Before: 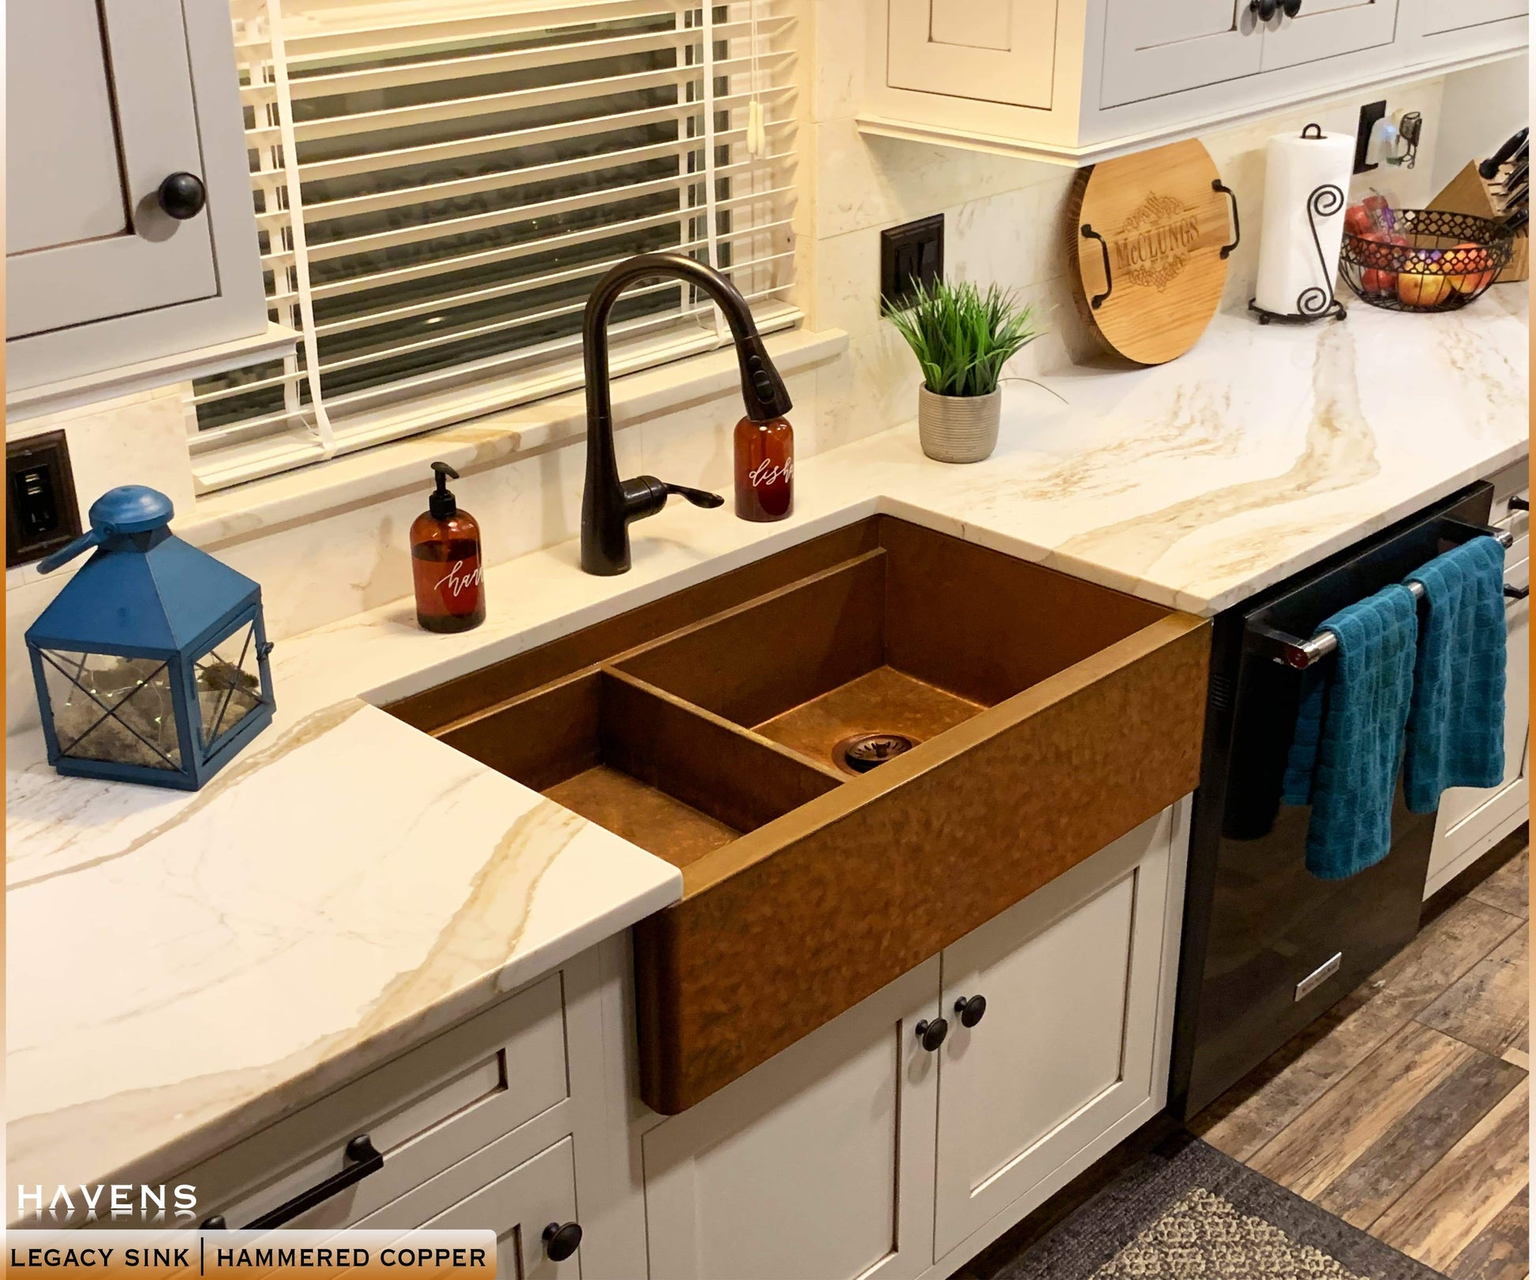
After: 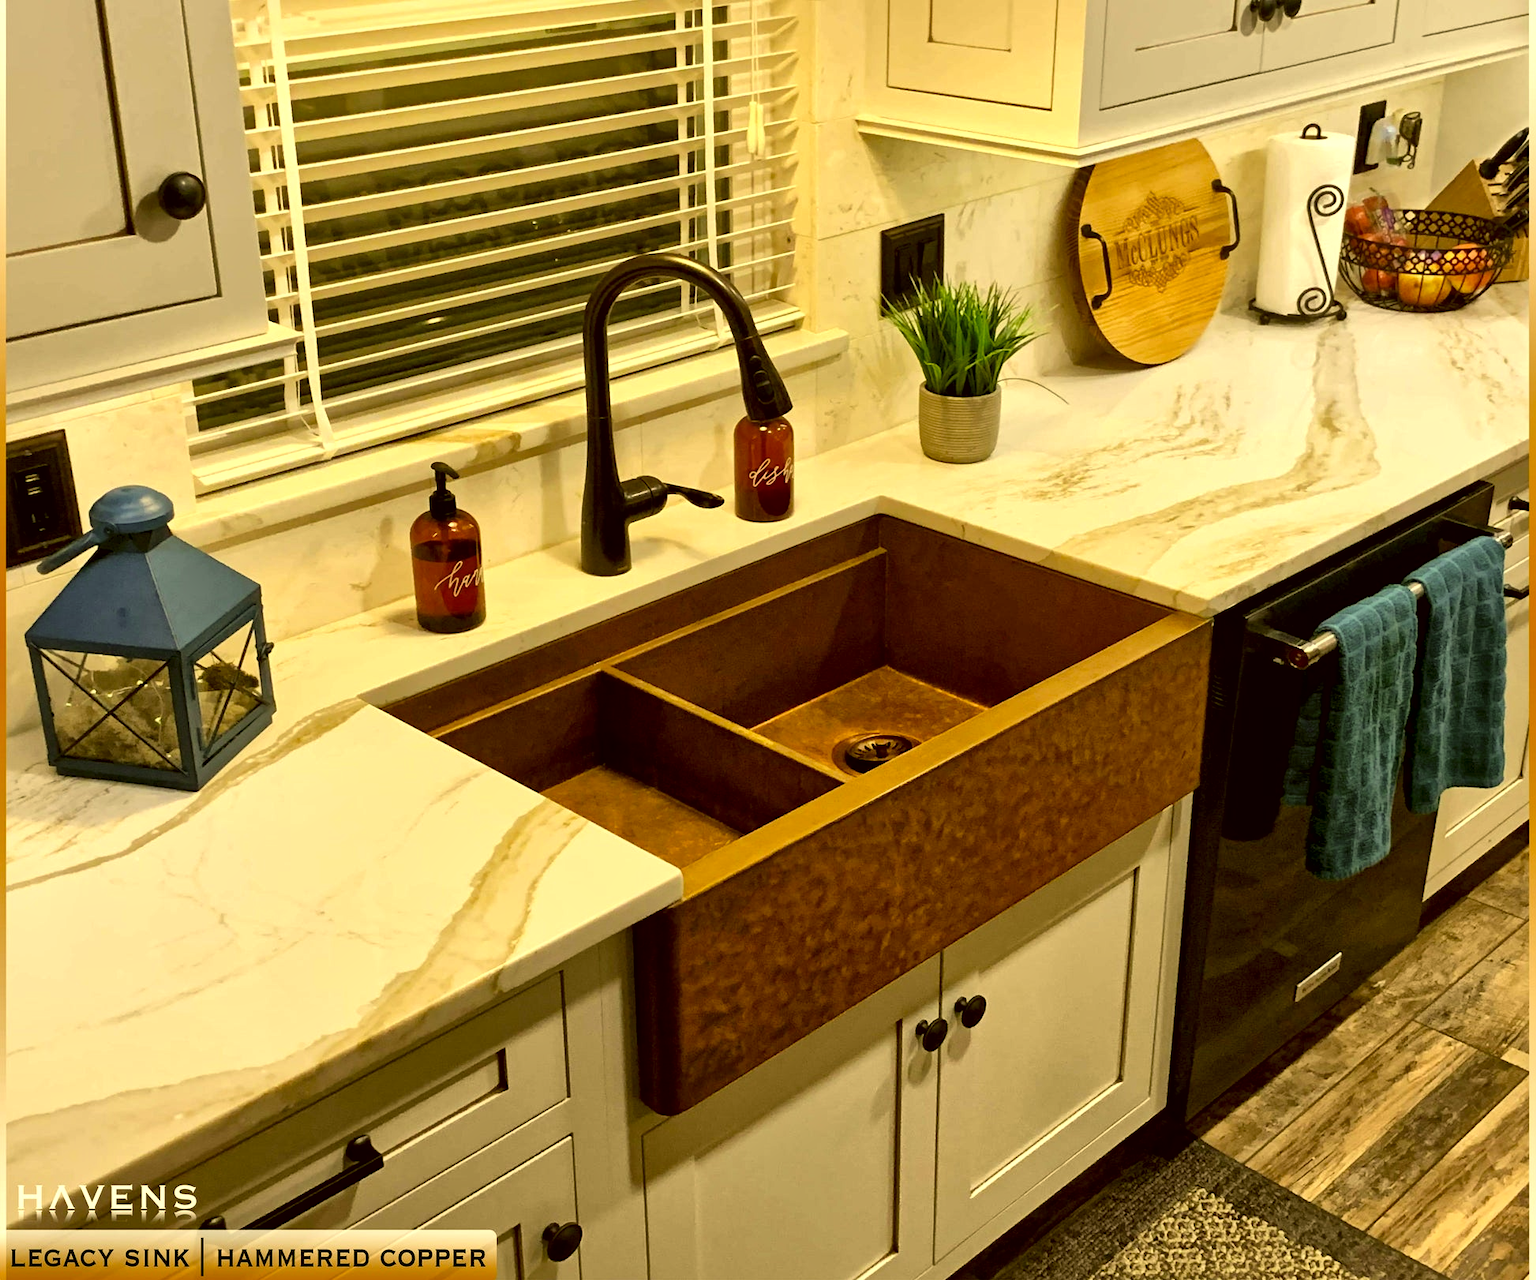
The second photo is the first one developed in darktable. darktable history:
color correction: highlights a* 0.128, highlights b* 28.89, shadows a* -0.162, shadows b* 21.74
local contrast: mode bilateral grid, contrast 19, coarseness 50, detail 179%, midtone range 0.2
